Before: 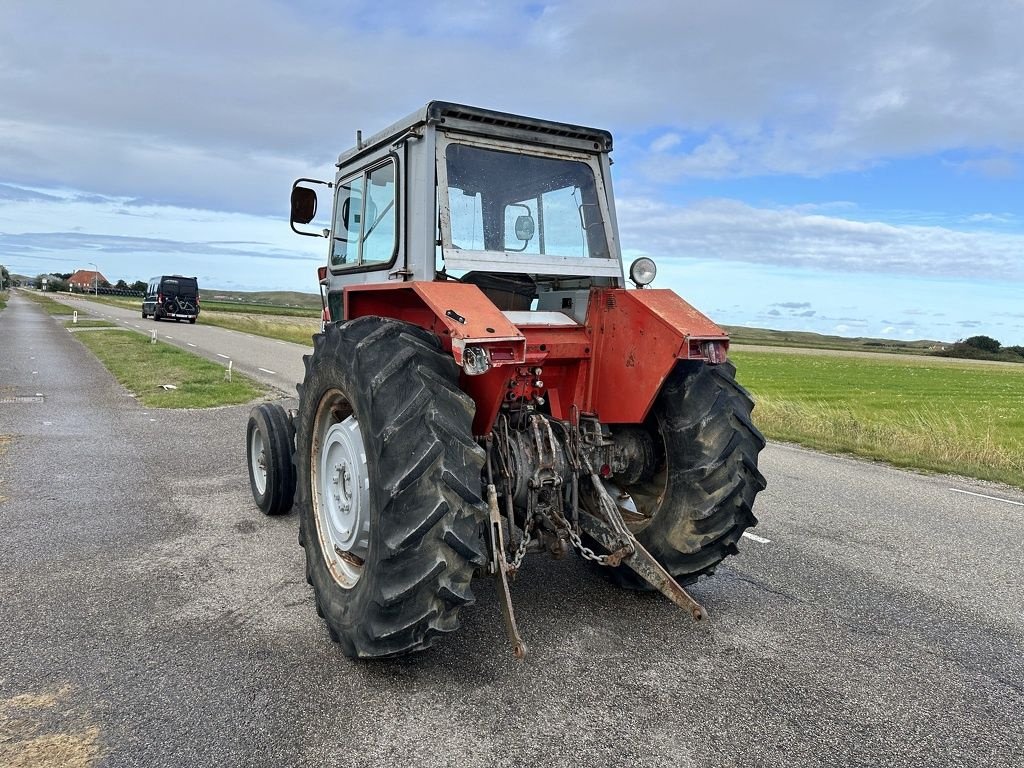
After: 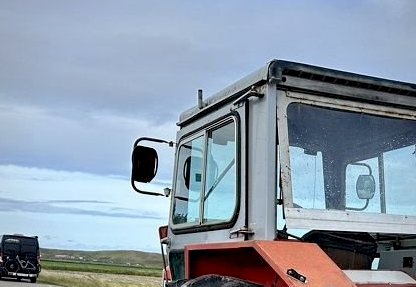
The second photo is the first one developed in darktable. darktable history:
exposure: black level correction 0.009, compensate exposure bias true, compensate highlight preservation false
vignetting: fall-off radius 93.73%, unbound false
crop: left 15.567%, top 5.449%, right 43.806%, bottom 57.141%
